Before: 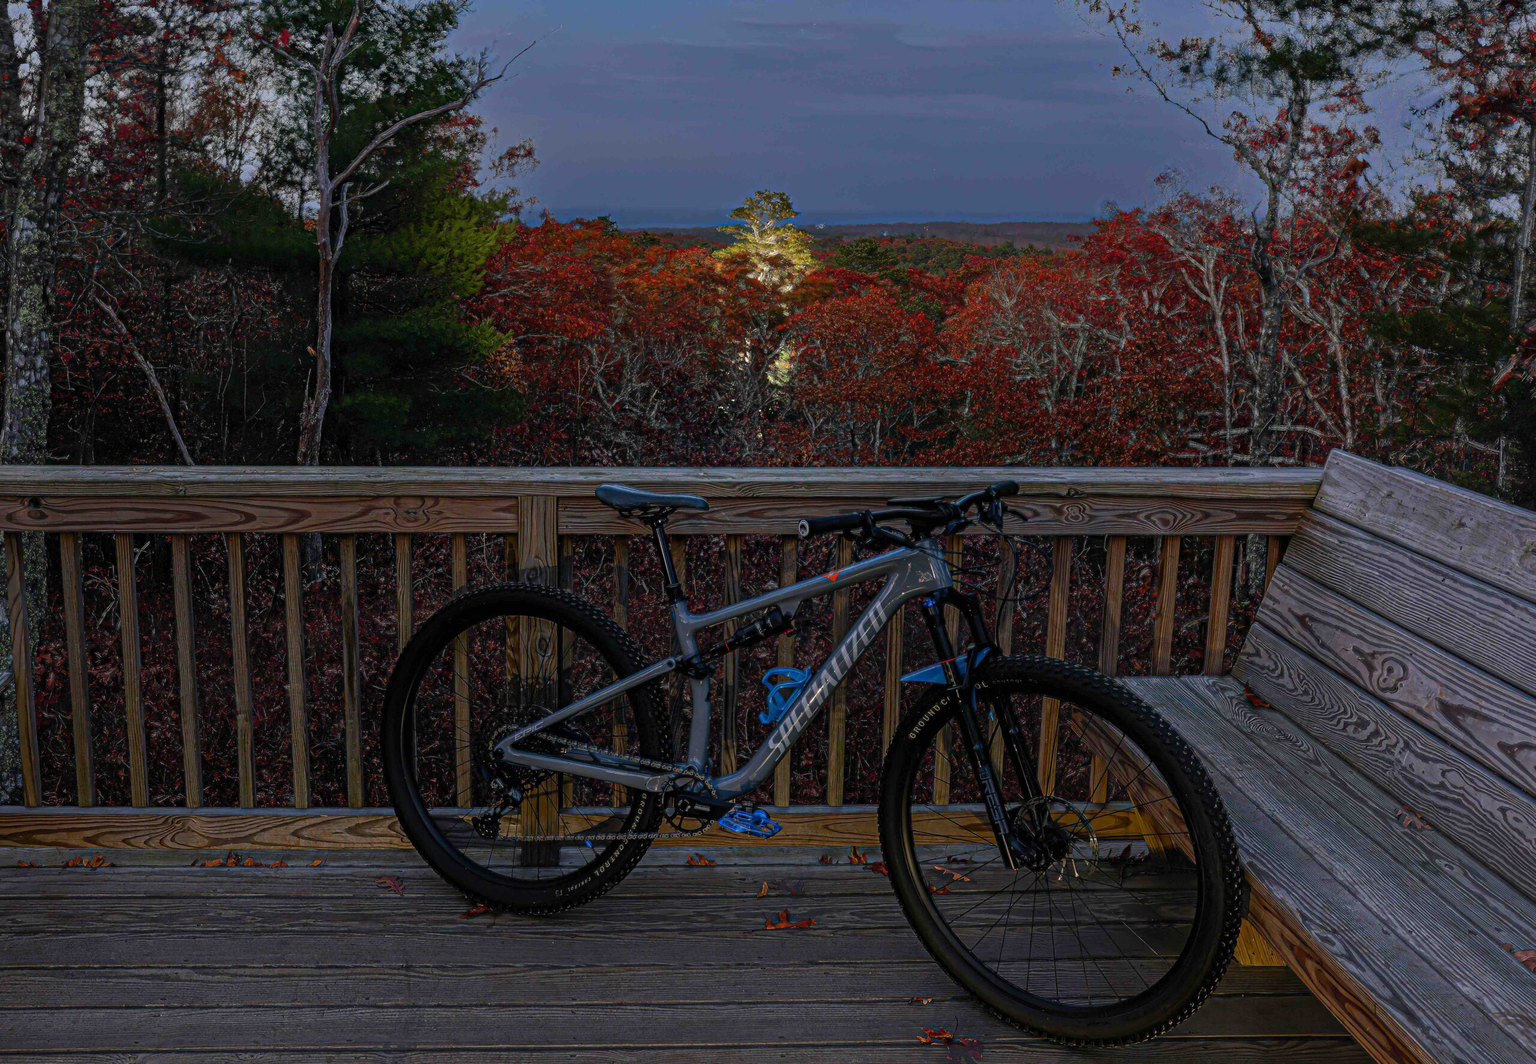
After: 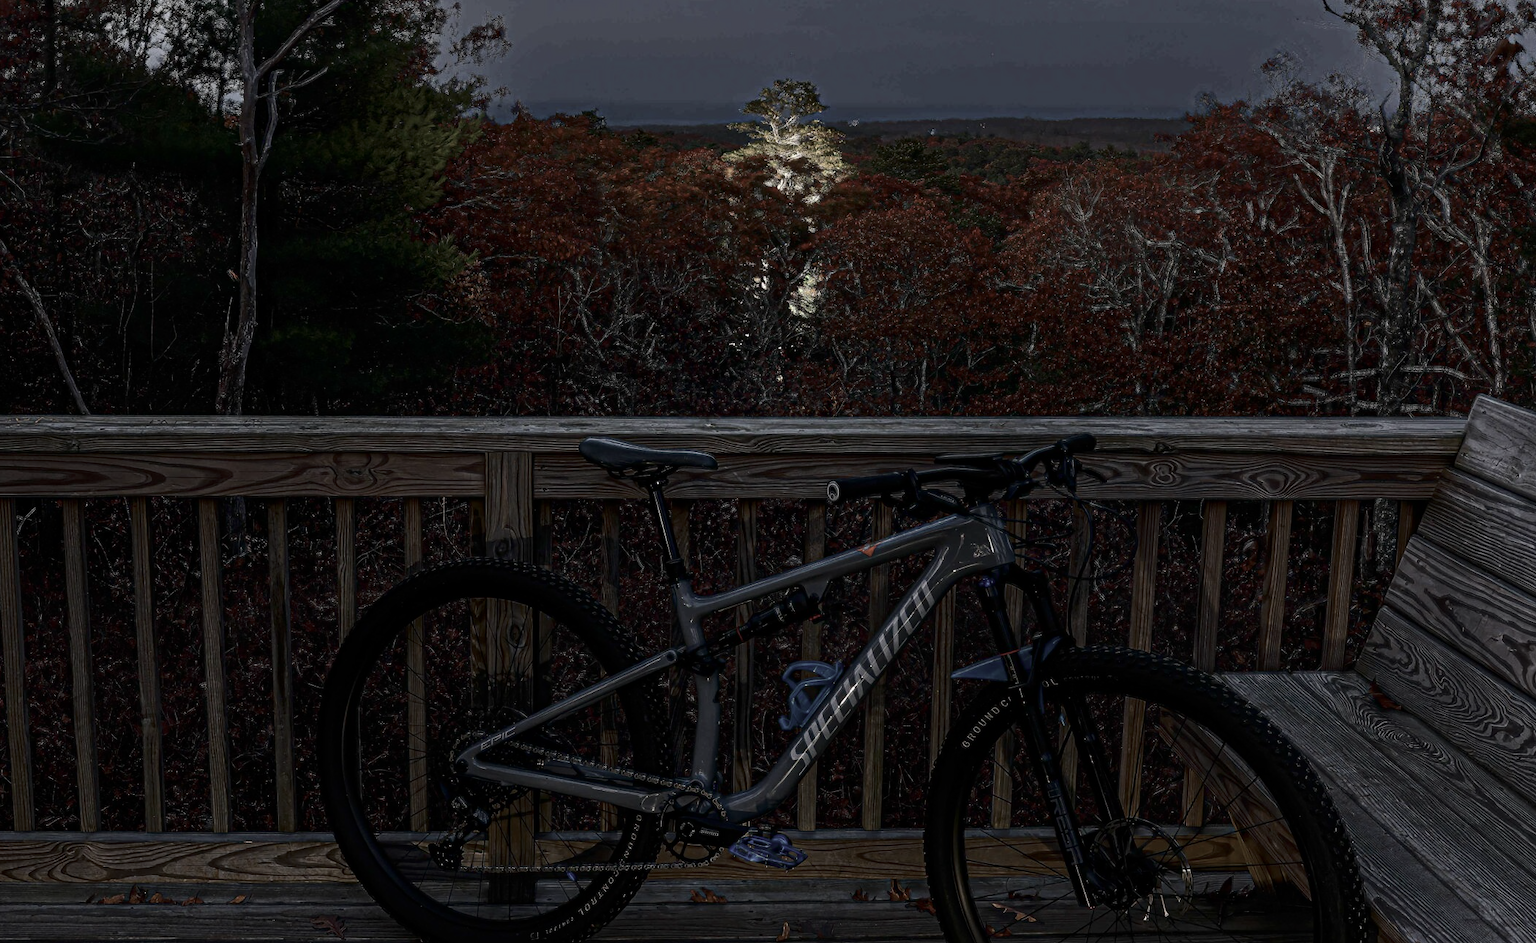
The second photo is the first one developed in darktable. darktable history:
crop: left 7.856%, top 11.836%, right 10.12%, bottom 15.387%
contrast brightness saturation: contrast 0.21, brightness -0.11, saturation 0.21
color correction: saturation 0.3
